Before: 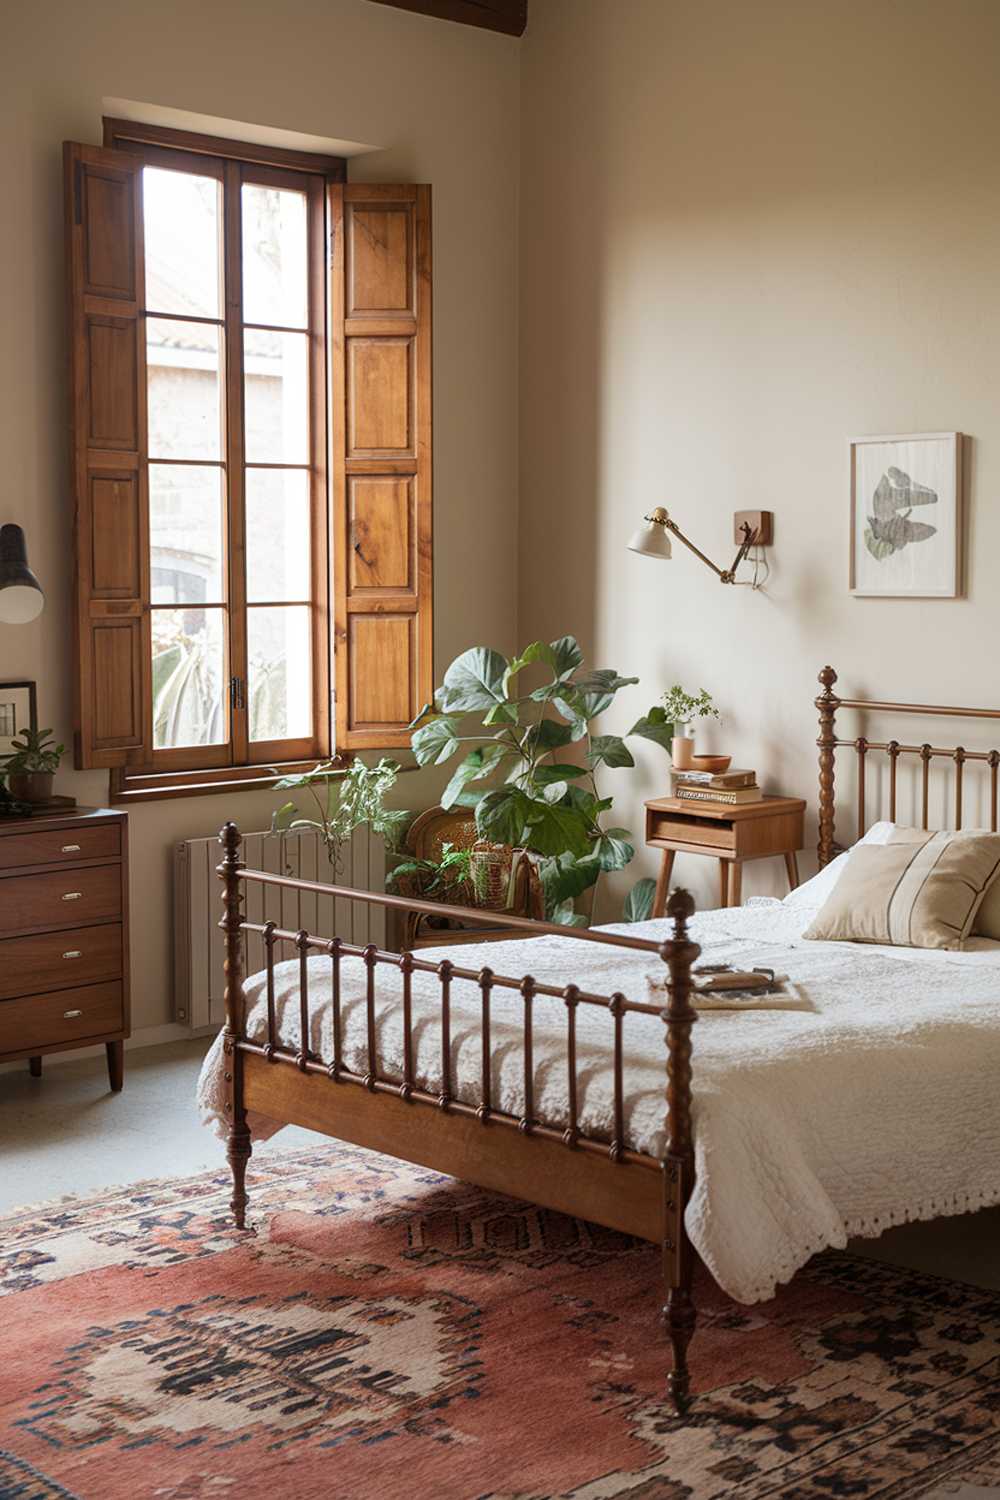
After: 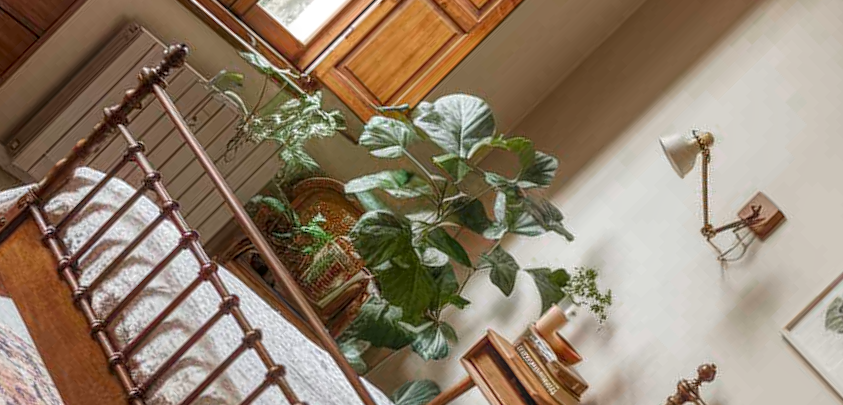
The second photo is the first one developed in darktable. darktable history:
local contrast: highlights 74%, shadows 55%, detail 176%, midtone range 0.211
crop and rotate: angle -45.8°, top 16.737%, right 0.829%, bottom 11.713%
color zones: curves: ch0 [(0, 0.48) (0.209, 0.398) (0.305, 0.332) (0.429, 0.493) (0.571, 0.5) (0.714, 0.5) (0.857, 0.5) (1, 0.48)]; ch1 [(0, 0.633) (0.143, 0.586) (0.286, 0.489) (0.429, 0.448) (0.571, 0.31) (0.714, 0.335) (0.857, 0.492) (1, 0.633)]; ch2 [(0, 0.448) (0.143, 0.498) (0.286, 0.5) (0.429, 0.5) (0.571, 0.5) (0.714, 0.5) (0.857, 0.5) (1, 0.448)]
